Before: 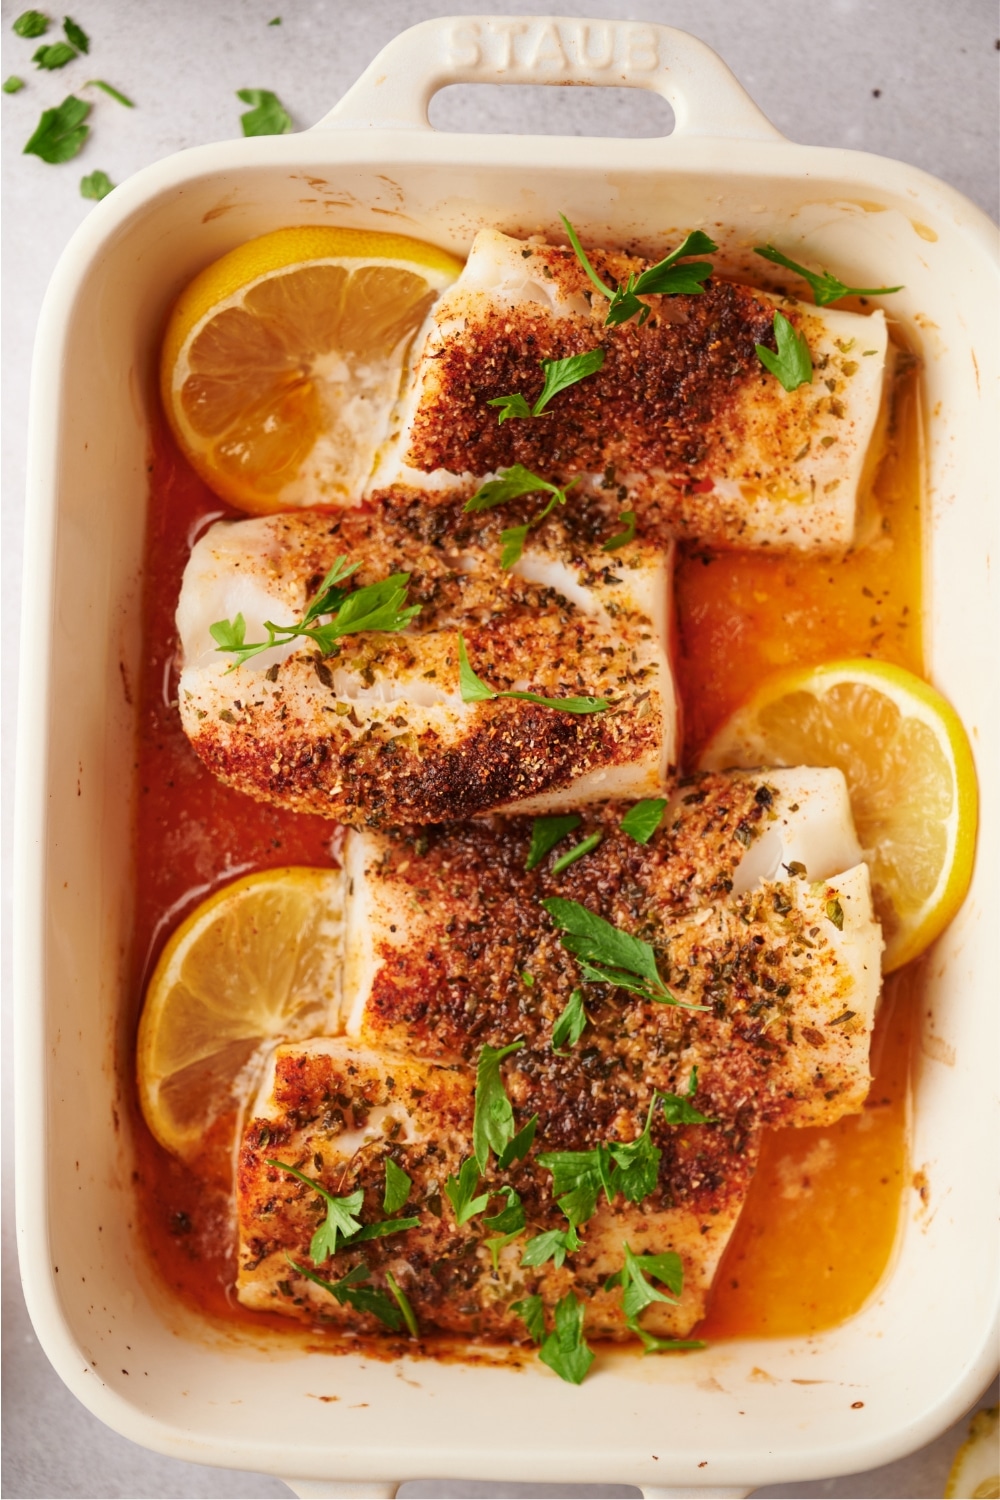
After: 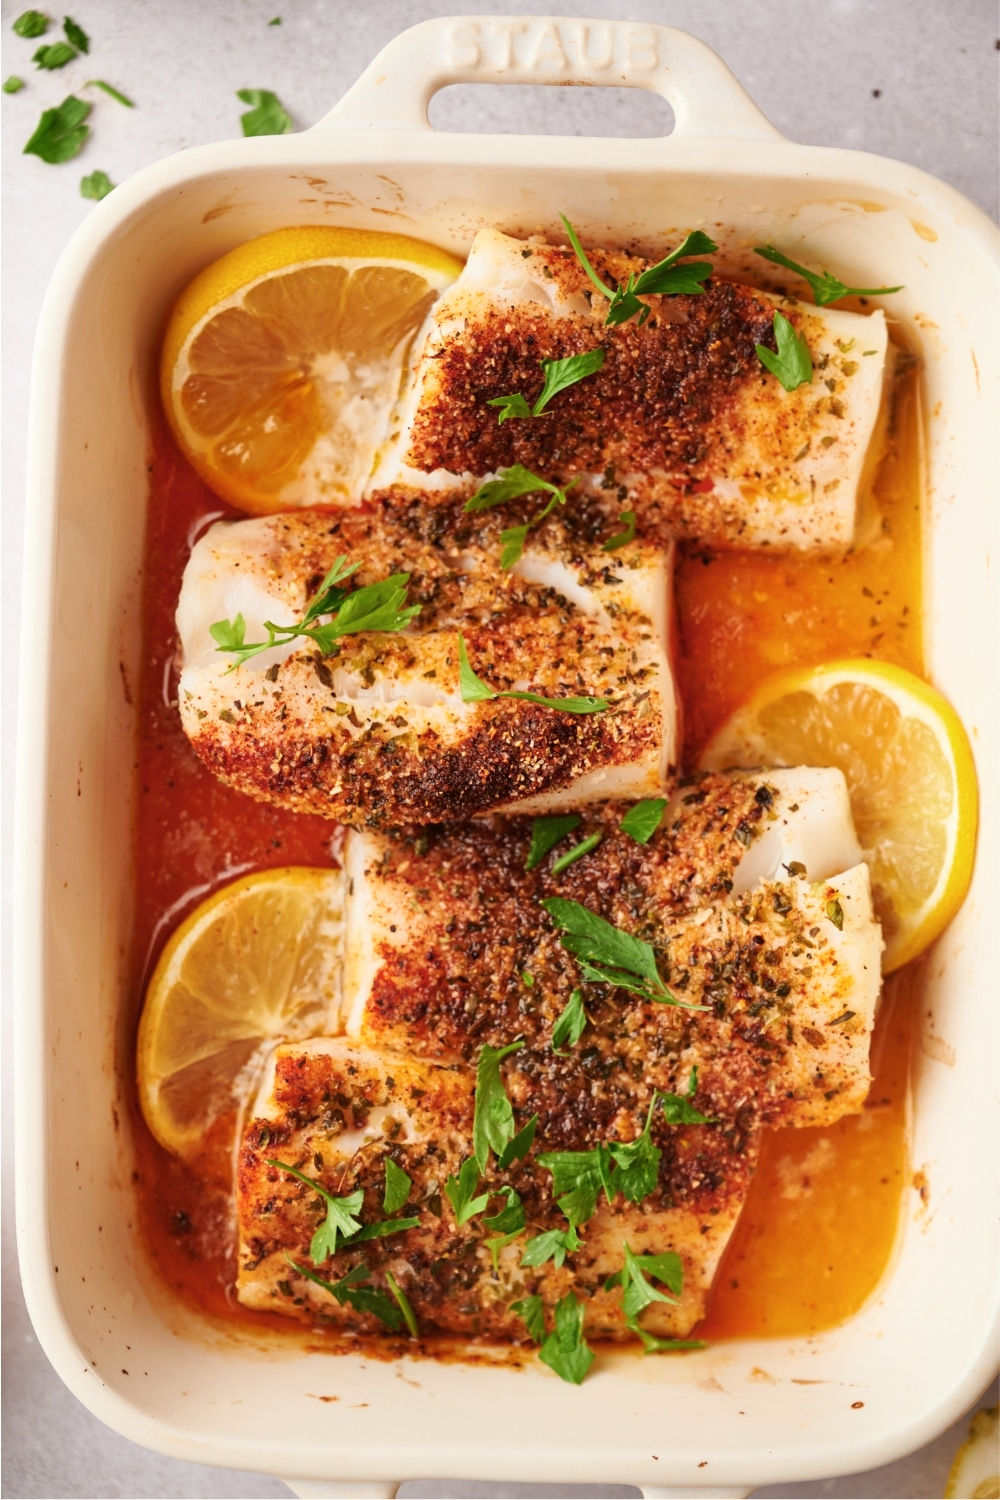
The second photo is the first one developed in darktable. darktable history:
tone curve: curves: ch0 [(0, 0) (0.003, 0.003) (0.011, 0.011) (0.025, 0.026) (0.044, 0.046) (0.069, 0.072) (0.1, 0.103) (0.136, 0.141) (0.177, 0.184) (0.224, 0.233) (0.277, 0.287) (0.335, 0.348) (0.399, 0.414) (0.468, 0.486) (0.543, 0.563) (0.623, 0.647) (0.709, 0.736) (0.801, 0.831) (0.898, 0.92) (1, 1)], color space Lab, independent channels, preserve colors none
